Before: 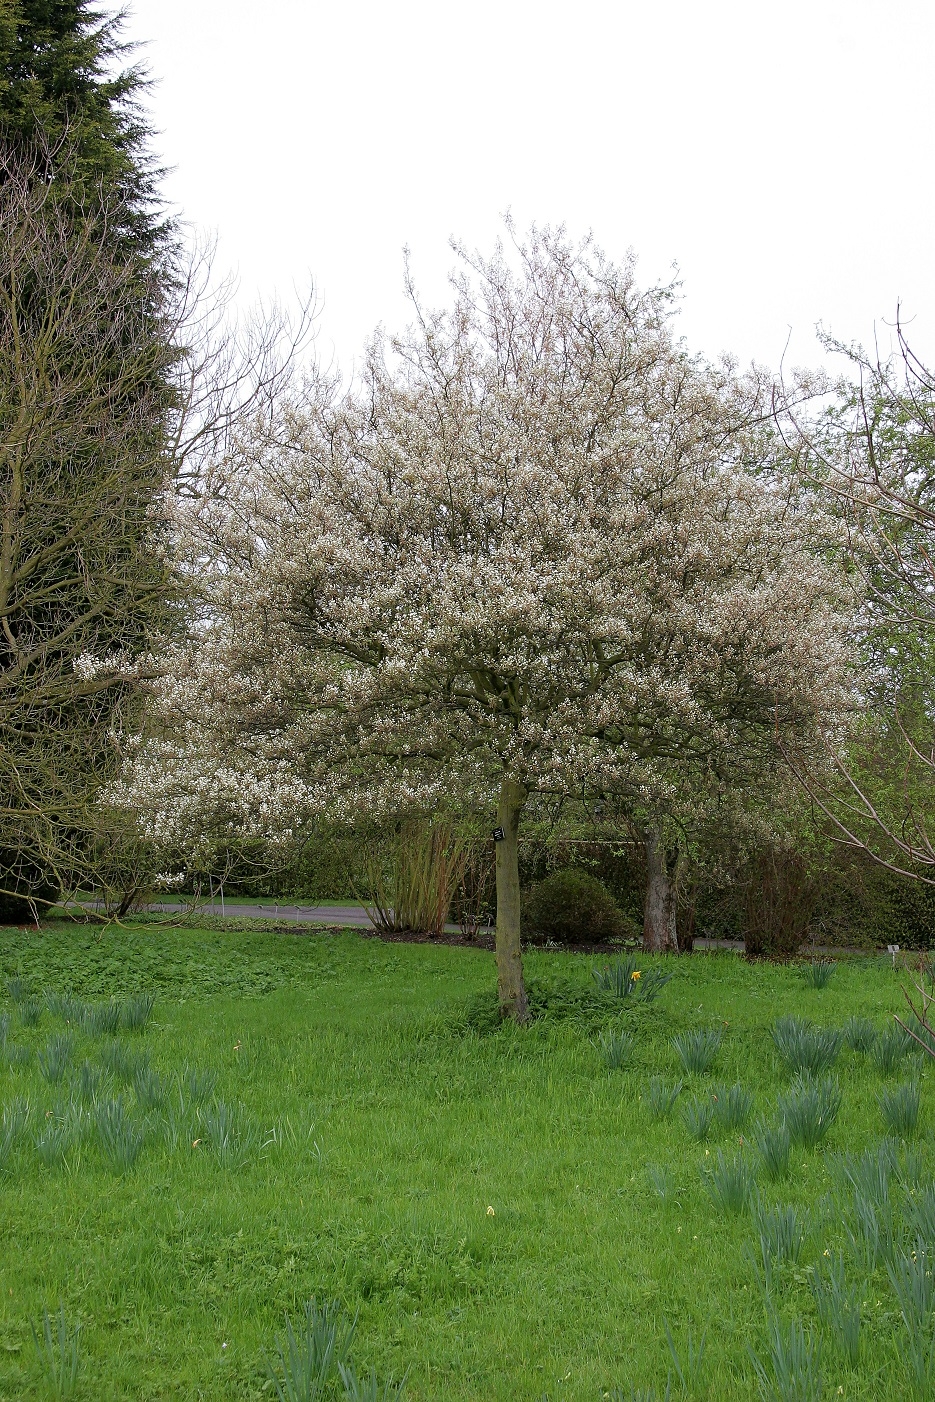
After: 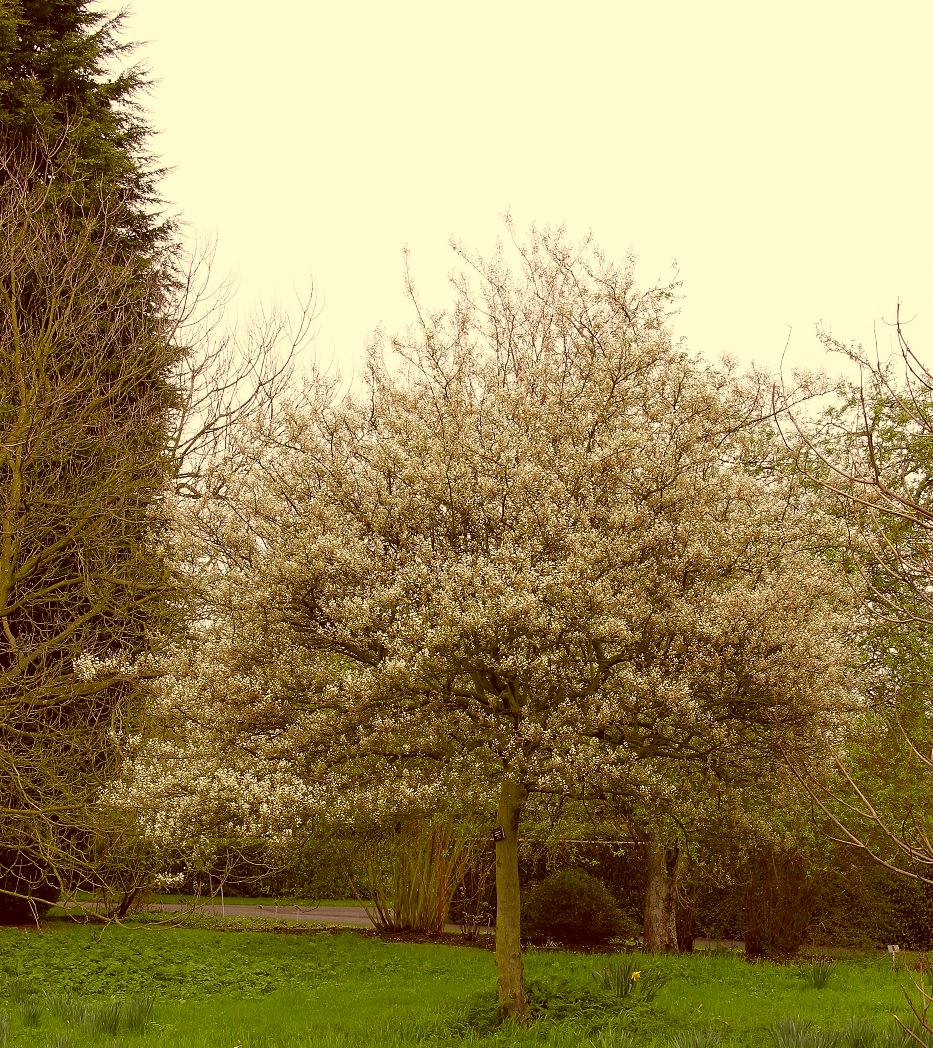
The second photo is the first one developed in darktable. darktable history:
contrast brightness saturation: contrast 0.08, saturation 0.02
crop: bottom 24.967%
color correction: highlights a* 1.12, highlights b* 24.26, shadows a* 15.58, shadows b* 24.26
